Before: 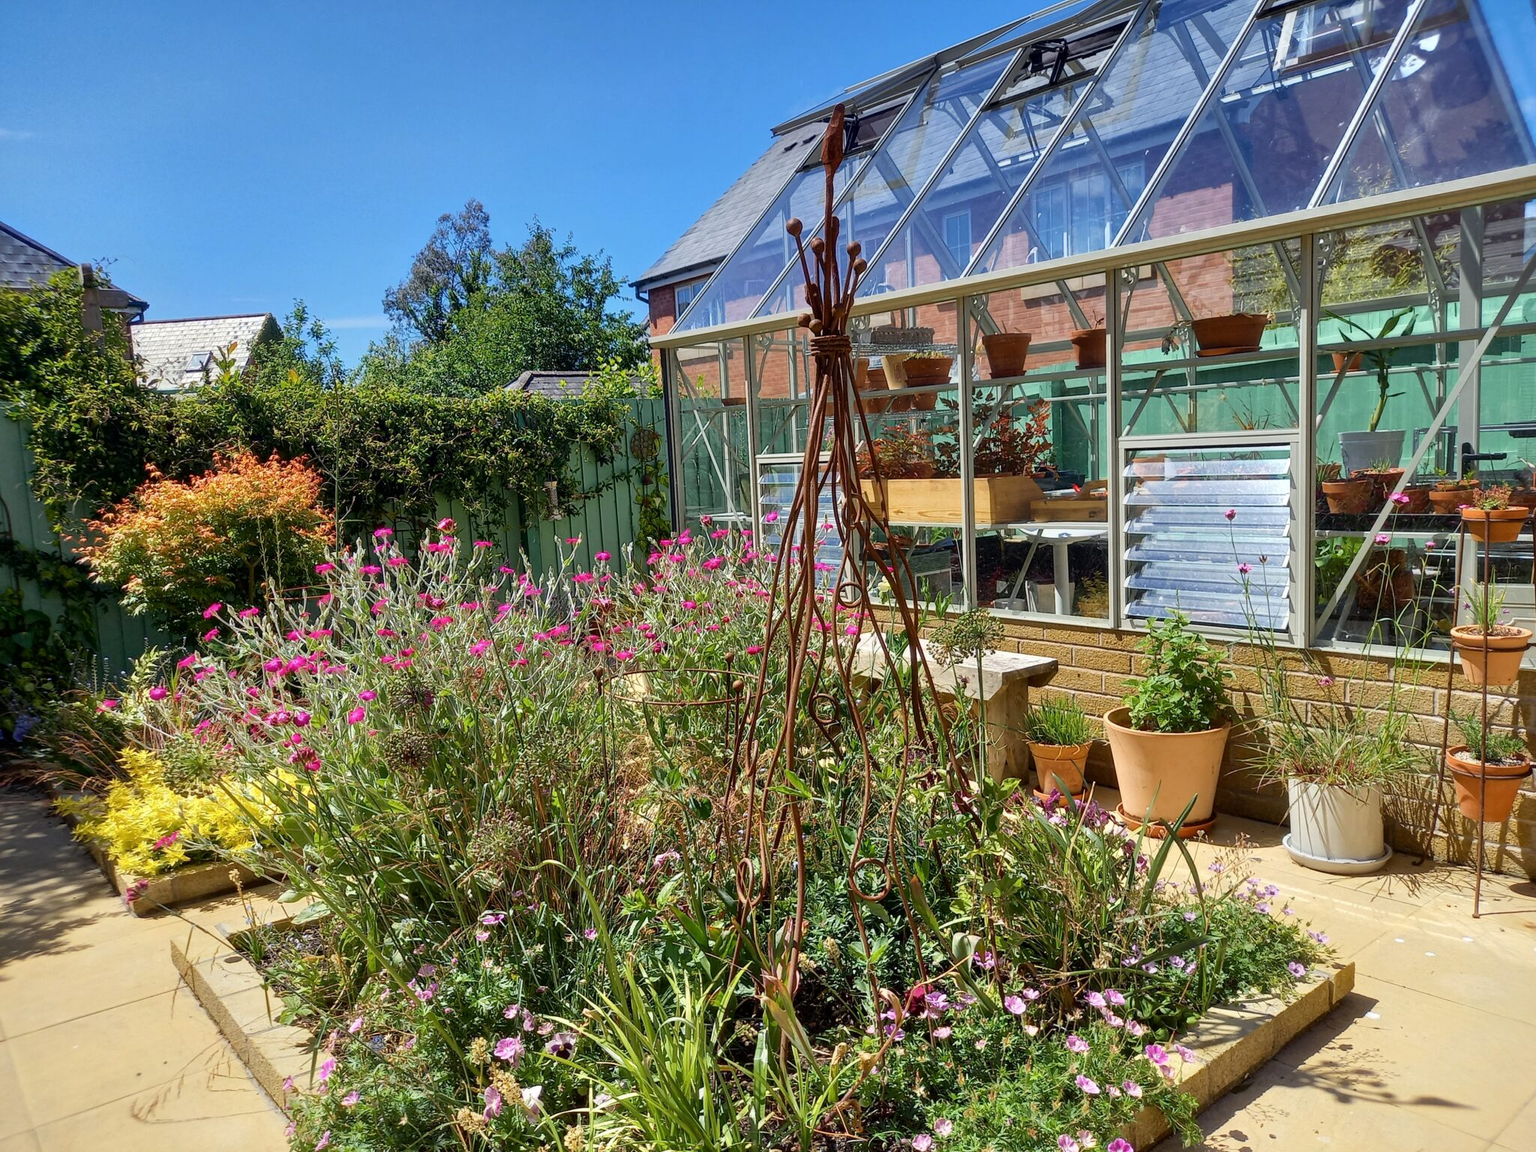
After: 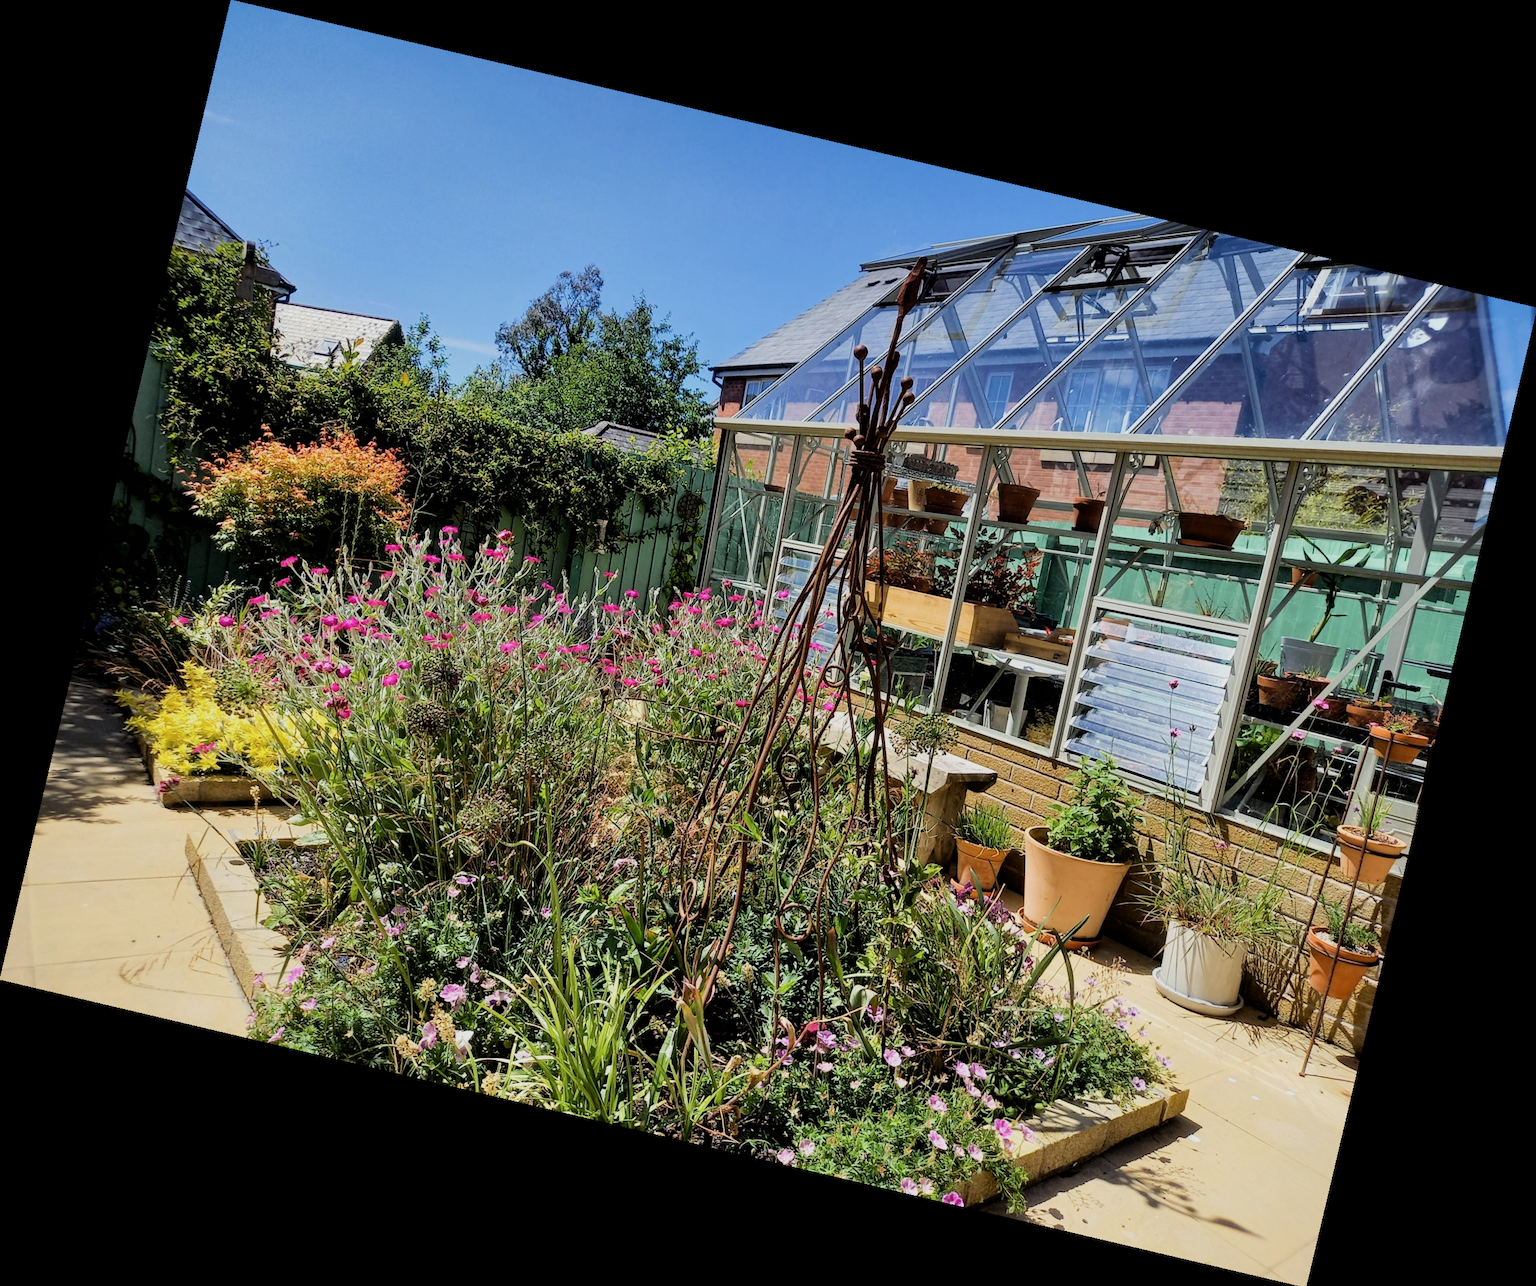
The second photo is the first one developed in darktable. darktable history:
filmic rgb: black relative exposure -5 EV, hardness 2.88, contrast 1.3, highlights saturation mix -30%
rotate and perspective: rotation 13.27°, automatic cropping off
